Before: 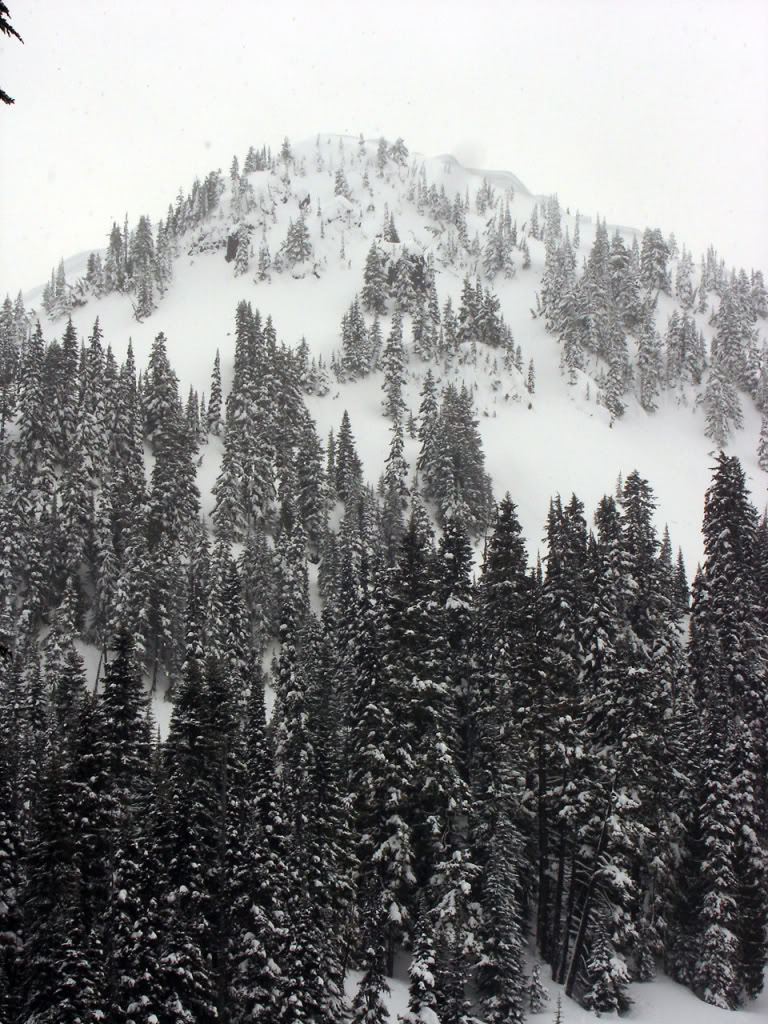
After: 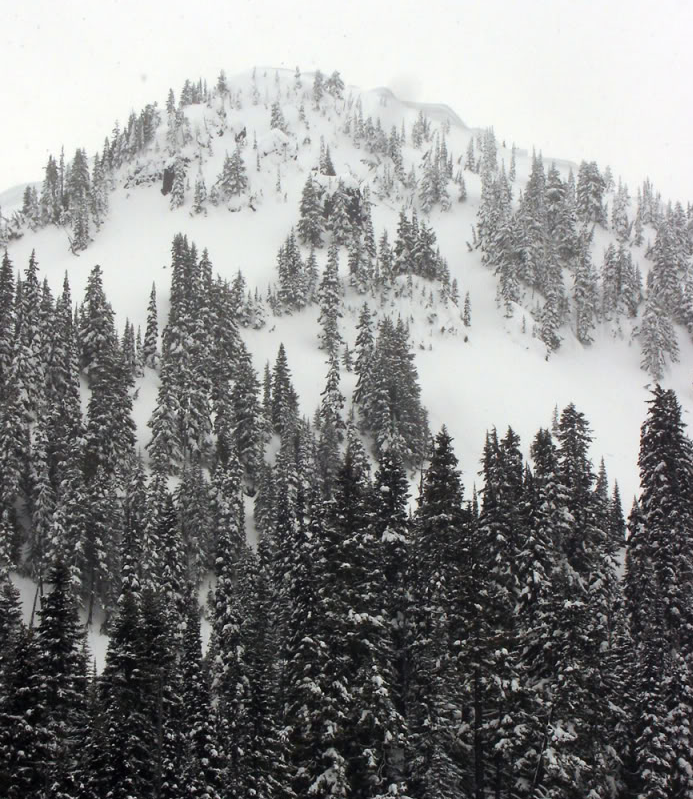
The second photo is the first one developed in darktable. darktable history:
crop: left 8.415%, top 6.555%, bottom 15.325%
